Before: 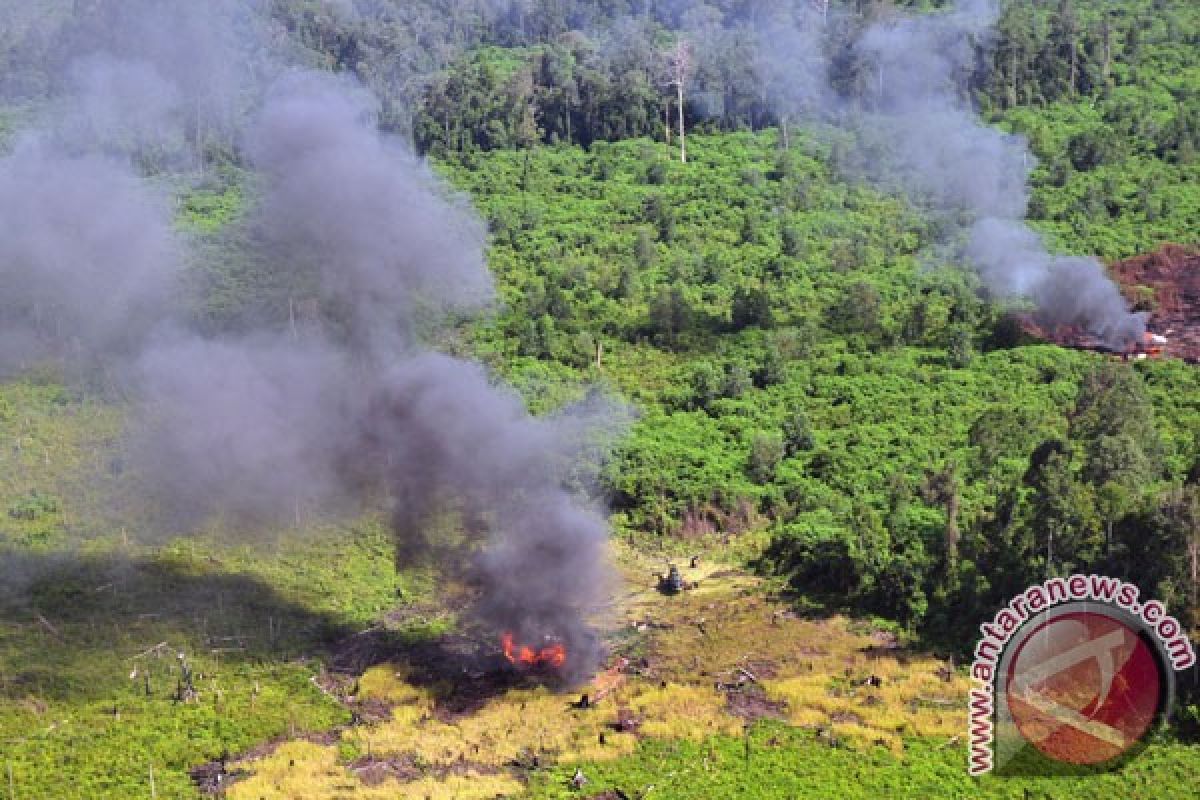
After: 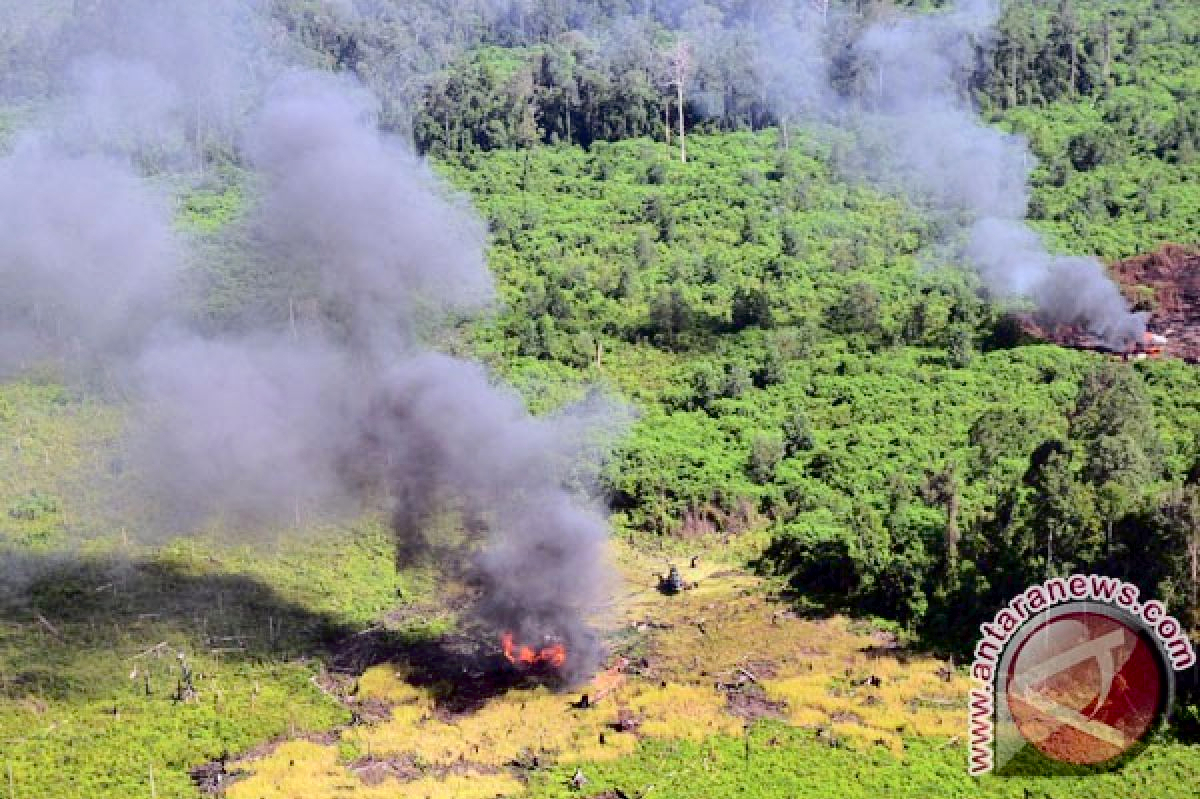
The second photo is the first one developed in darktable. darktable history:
exposure: black level correction 0.01, exposure 0.015 EV, compensate exposure bias true, compensate highlight preservation false
crop: bottom 0.069%
tone curve: curves: ch0 [(0, 0) (0.003, 0.013) (0.011, 0.016) (0.025, 0.021) (0.044, 0.029) (0.069, 0.039) (0.1, 0.056) (0.136, 0.085) (0.177, 0.14) (0.224, 0.201) (0.277, 0.28) (0.335, 0.372) (0.399, 0.475) (0.468, 0.567) (0.543, 0.643) (0.623, 0.722) (0.709, 0.801) (0.801, 0.859) (0.898, 0.927) (1, 1)], color space Lab, independent channels, preserve colors none
contrast equalizer: octaves 7, y [[0.5, 0.486, 0.447, 0.446, 0.489, 0.5], [0.5 ×6], [0.5 ×6], [0 ×6], [0 ×6]], mix 0.514
